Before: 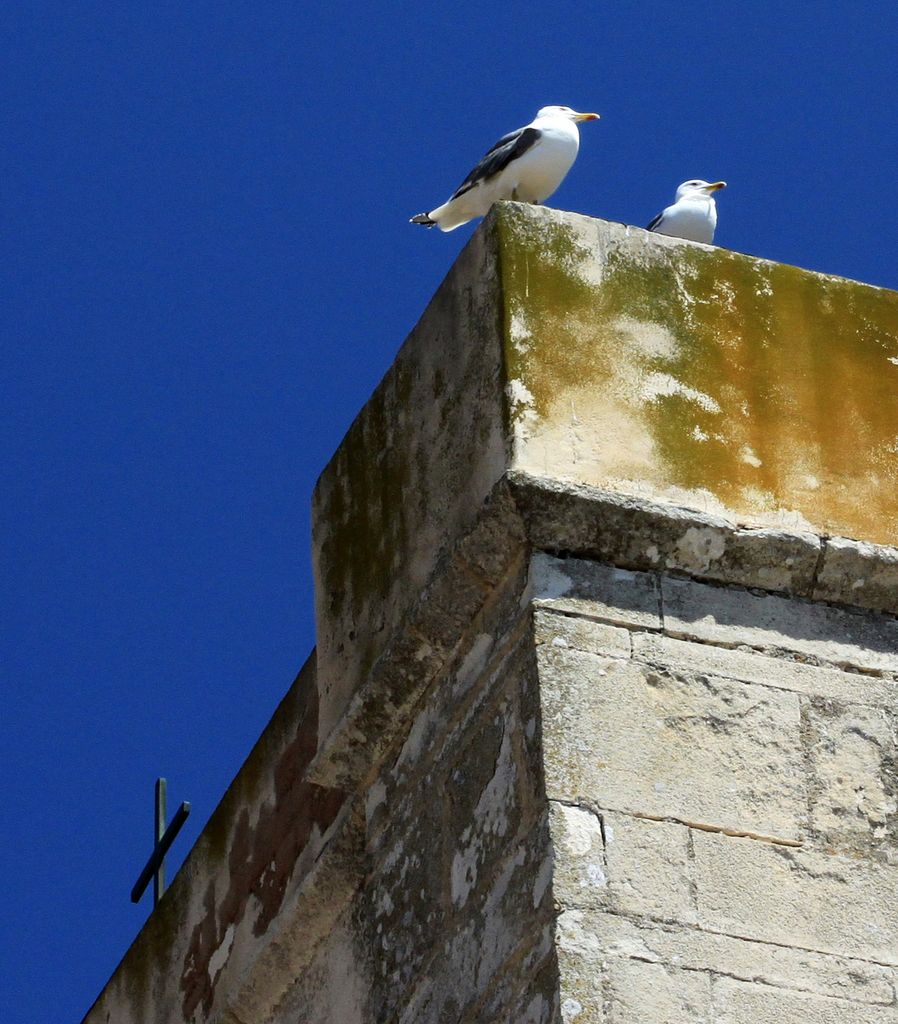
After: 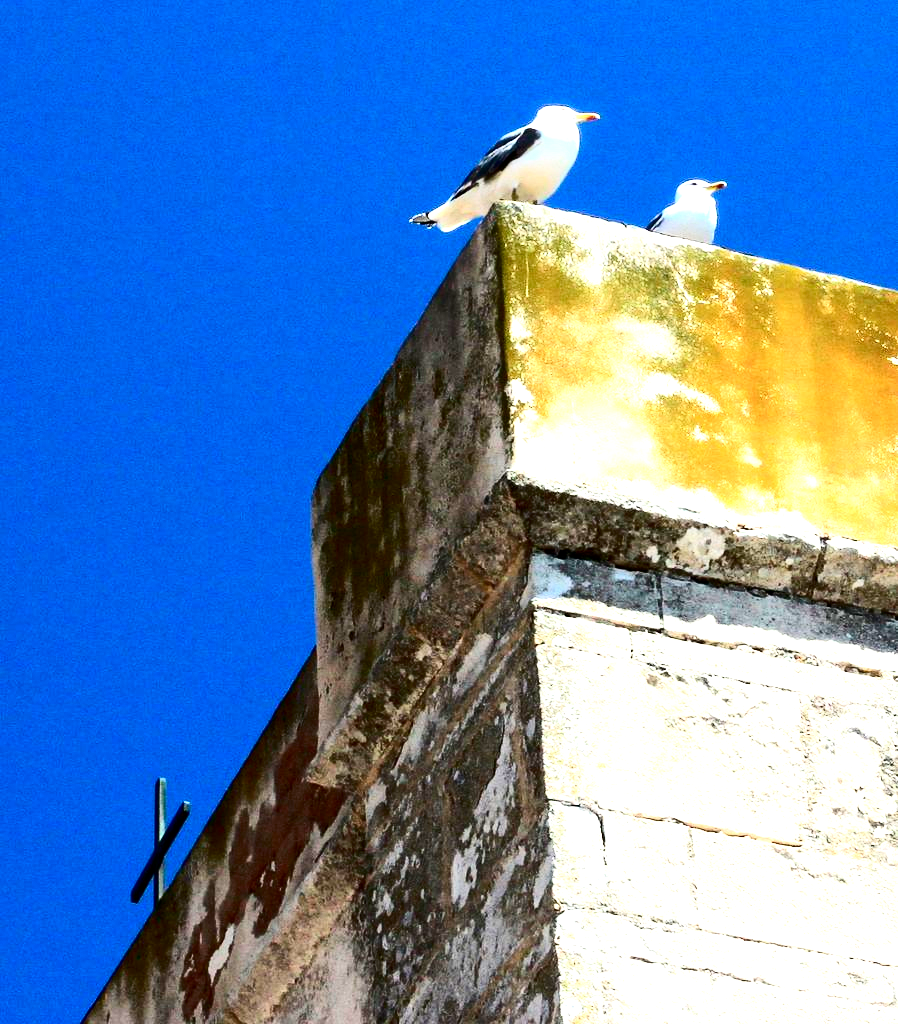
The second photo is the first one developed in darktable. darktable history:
contrast brightness saturation: contrast 0.299
exposure: exposure 0.606 EV, compensate exposure bias true, compensate highlight preservation false
